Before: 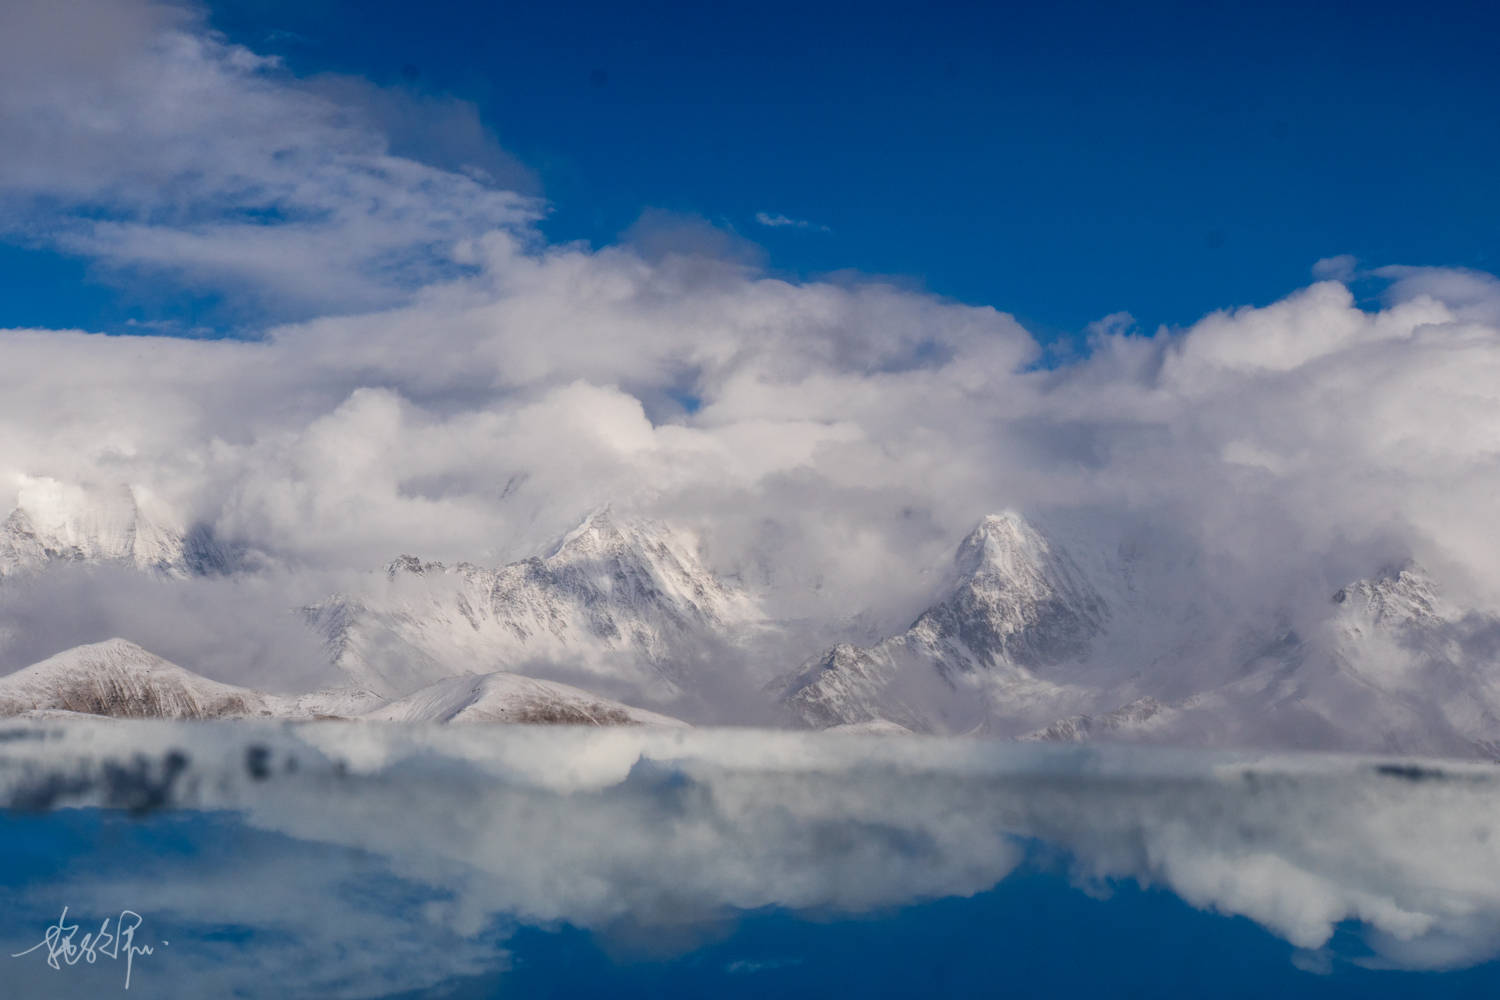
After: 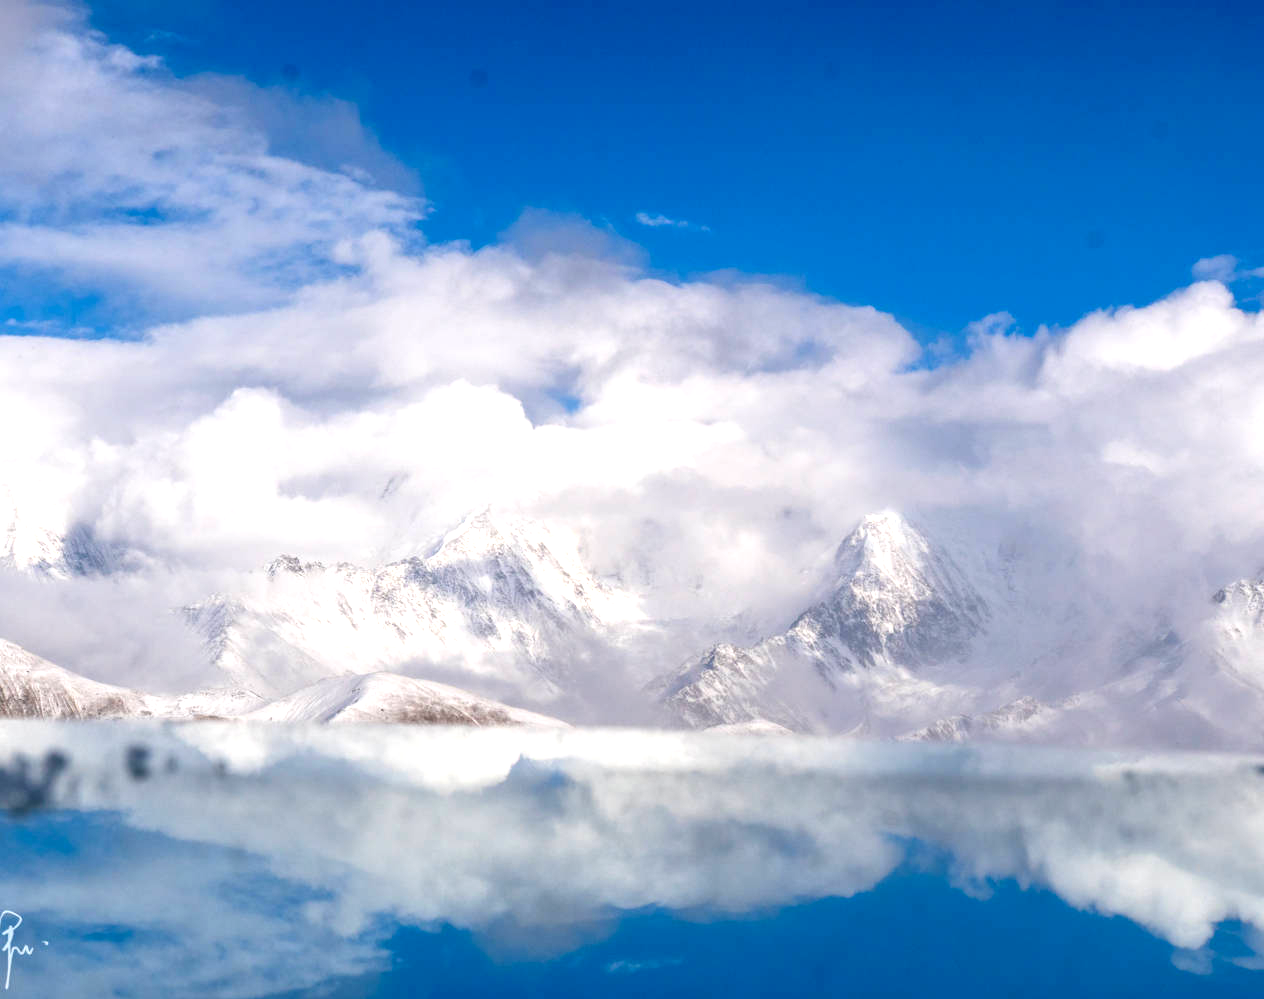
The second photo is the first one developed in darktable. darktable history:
crop: left 8.026%, right 7.374%
levels: levels [0.018, 0.493, 1]
exposure: black level correction 0.001, exposure 1.116 EV, compensate highlight preservation false
